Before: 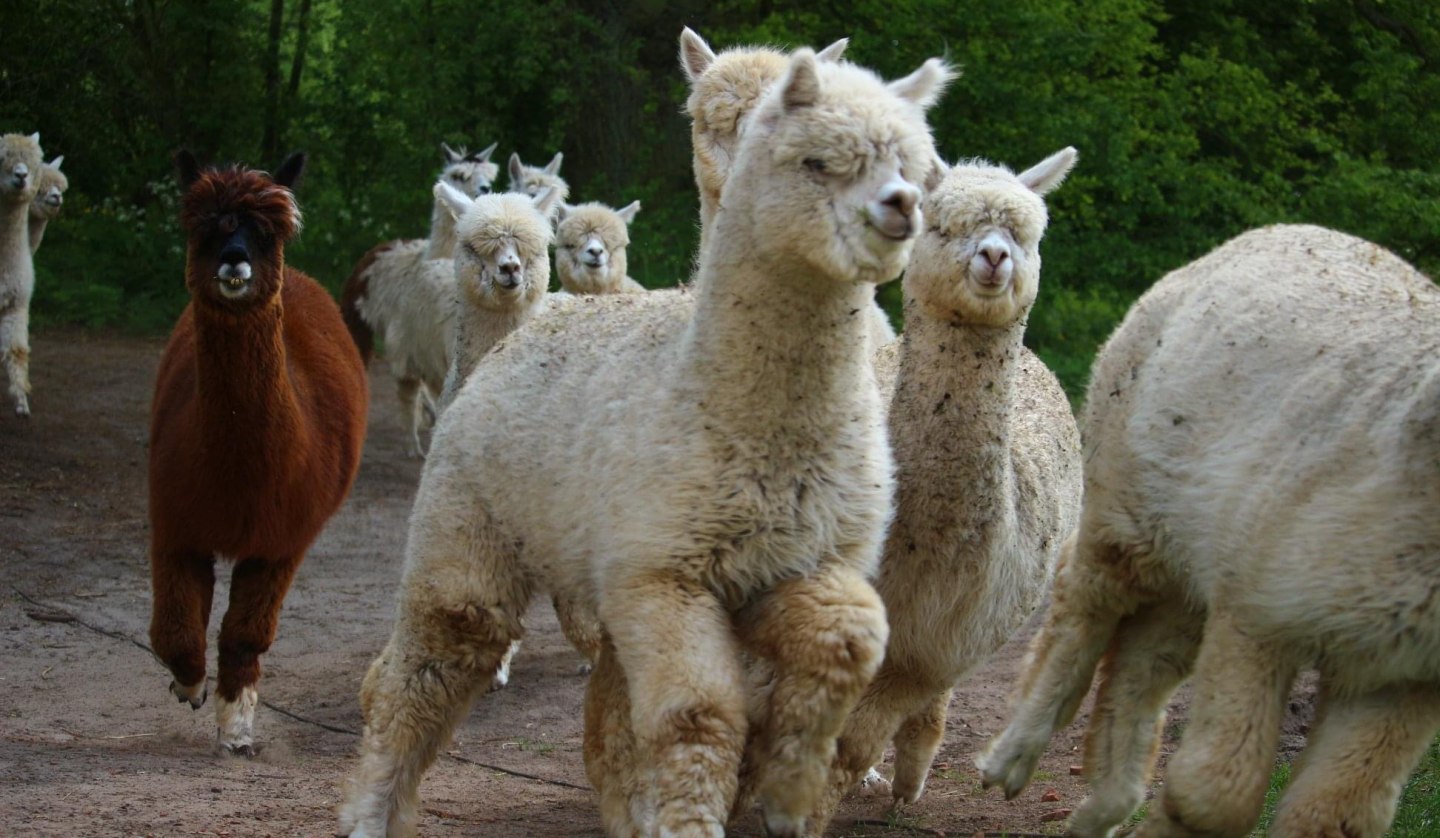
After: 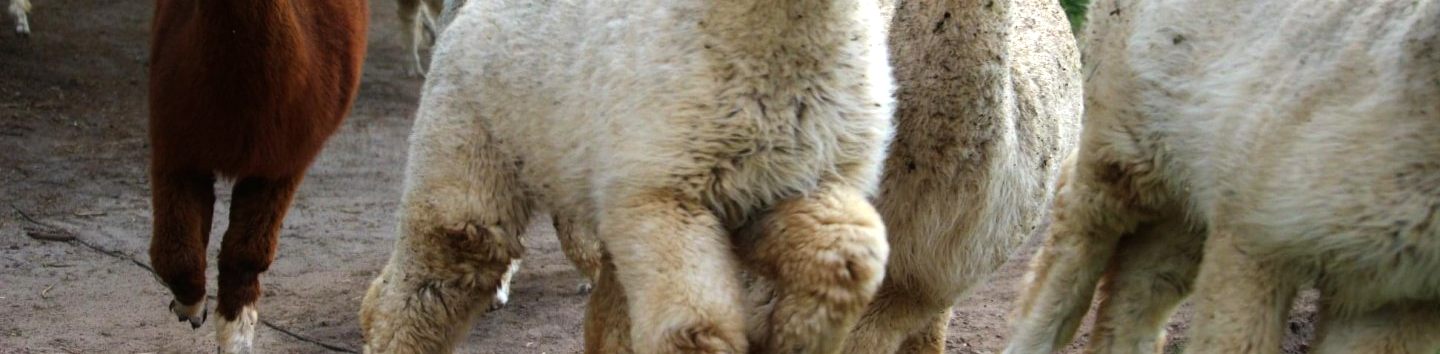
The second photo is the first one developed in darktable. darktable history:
crop: top 45.576%, bottom 12.122%
tone equalizer: -8 EV -0.742 EV, -7 EV -0.68 EV, -6 EV -0.574 EV, -5 EV -0.366 EV, -3 EV 0.402 EV, -2 EV 0.6 EV, -1 EV 0.689 EV, +0 EV 0.77 EV
color correction: highlights b* 0.062, saturation 0.989
